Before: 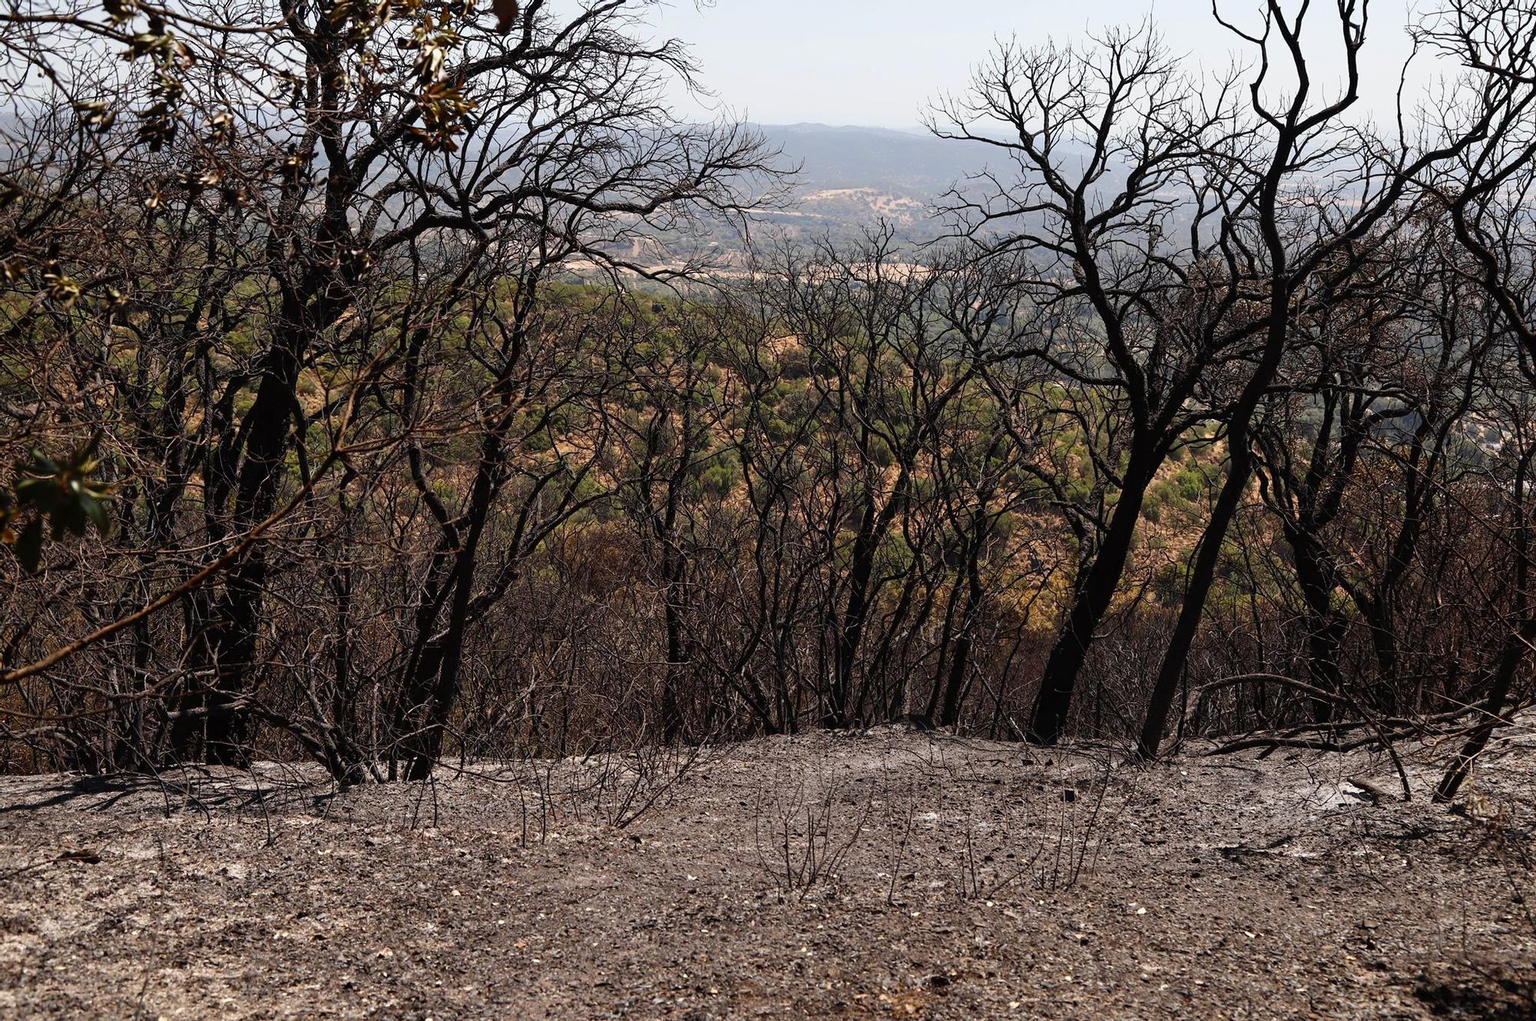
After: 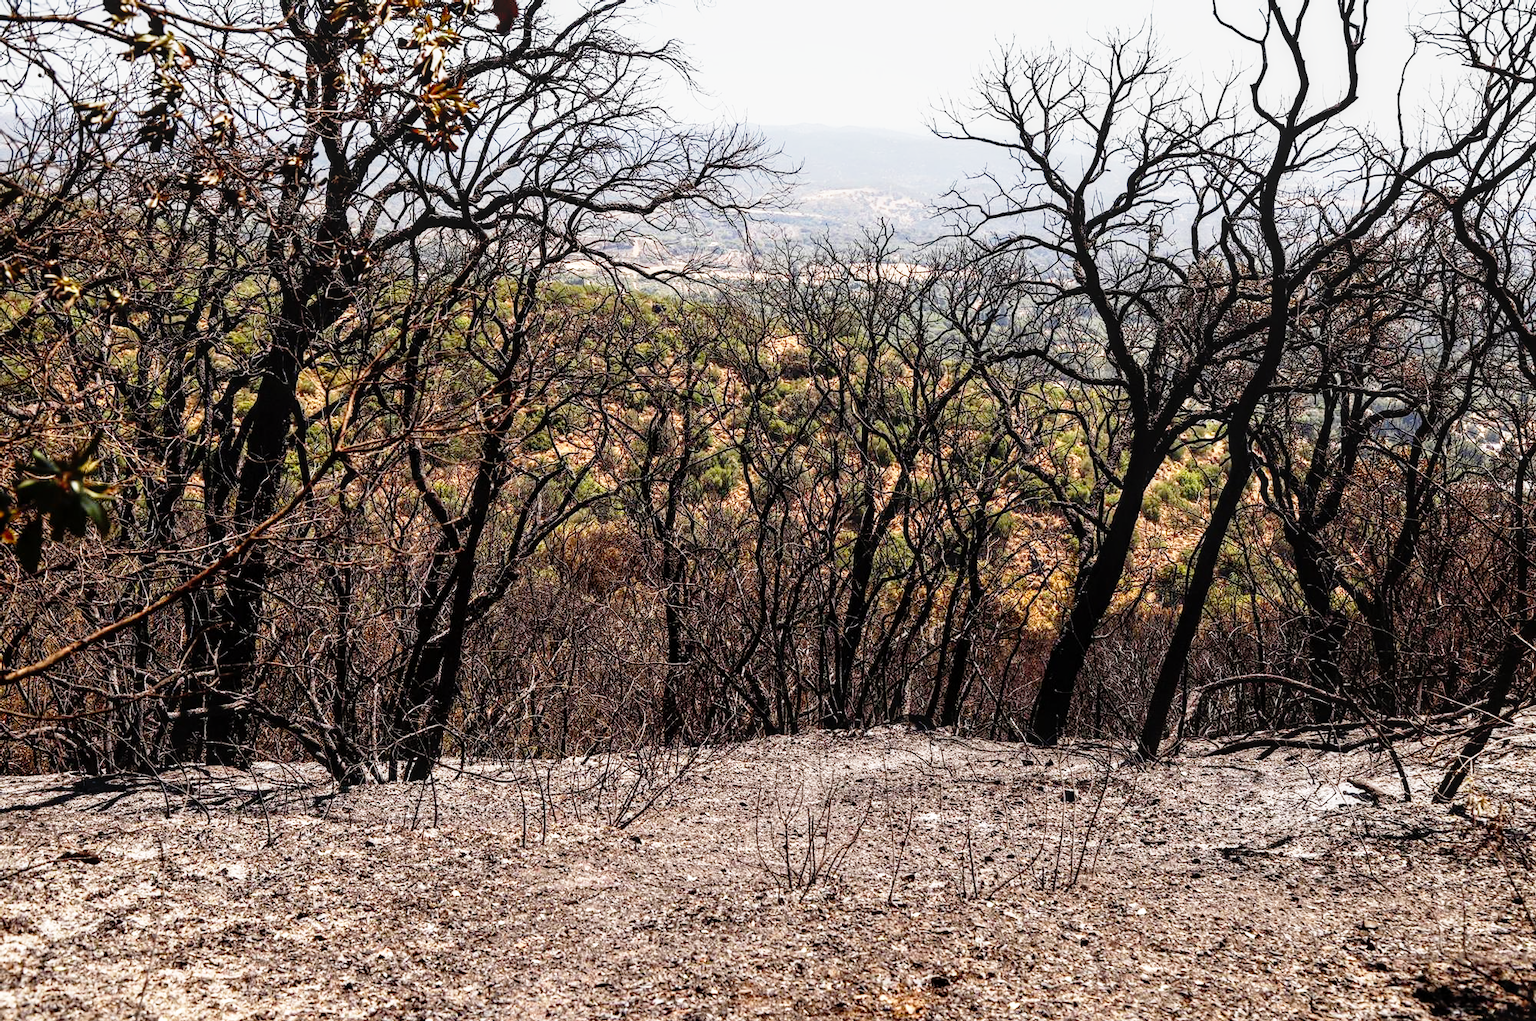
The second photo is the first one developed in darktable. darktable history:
local contrast: on, module defaults
exposure: black level correction 0.001, exposure 0.017 EV, compensate highlight preservation false
base curve: curves: ch0 [(0, 0) (0.012, 0.01) (0.073, 0.168) (0.31, 0.711) (0.645, 0.957) (1, 1)], preserve colors none
